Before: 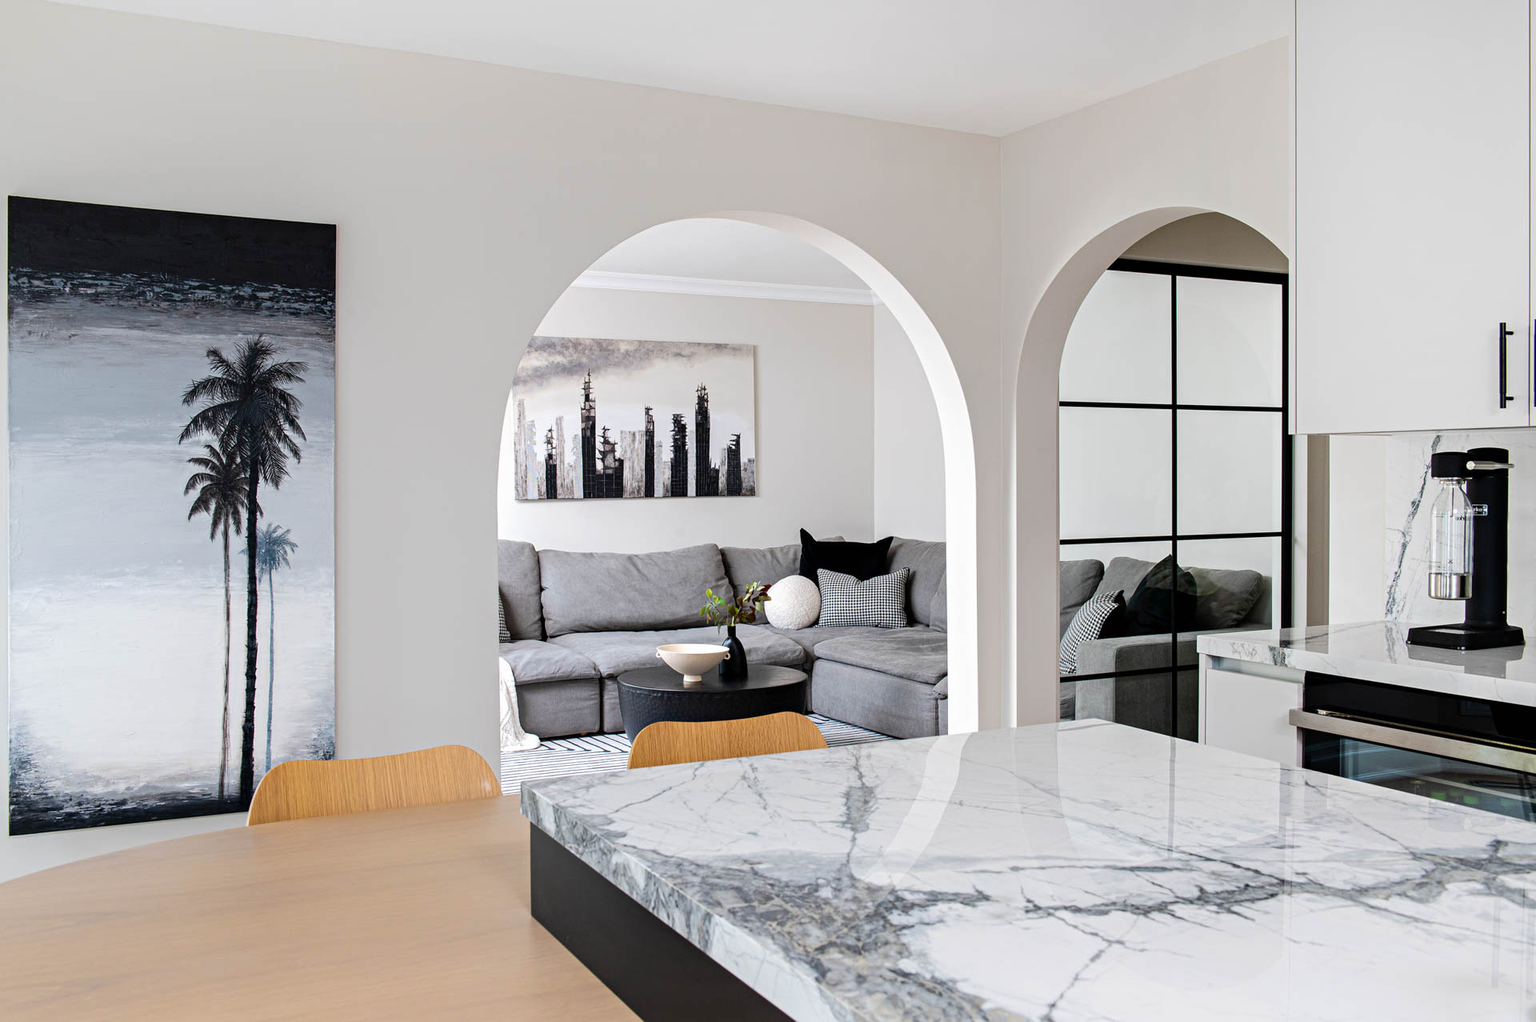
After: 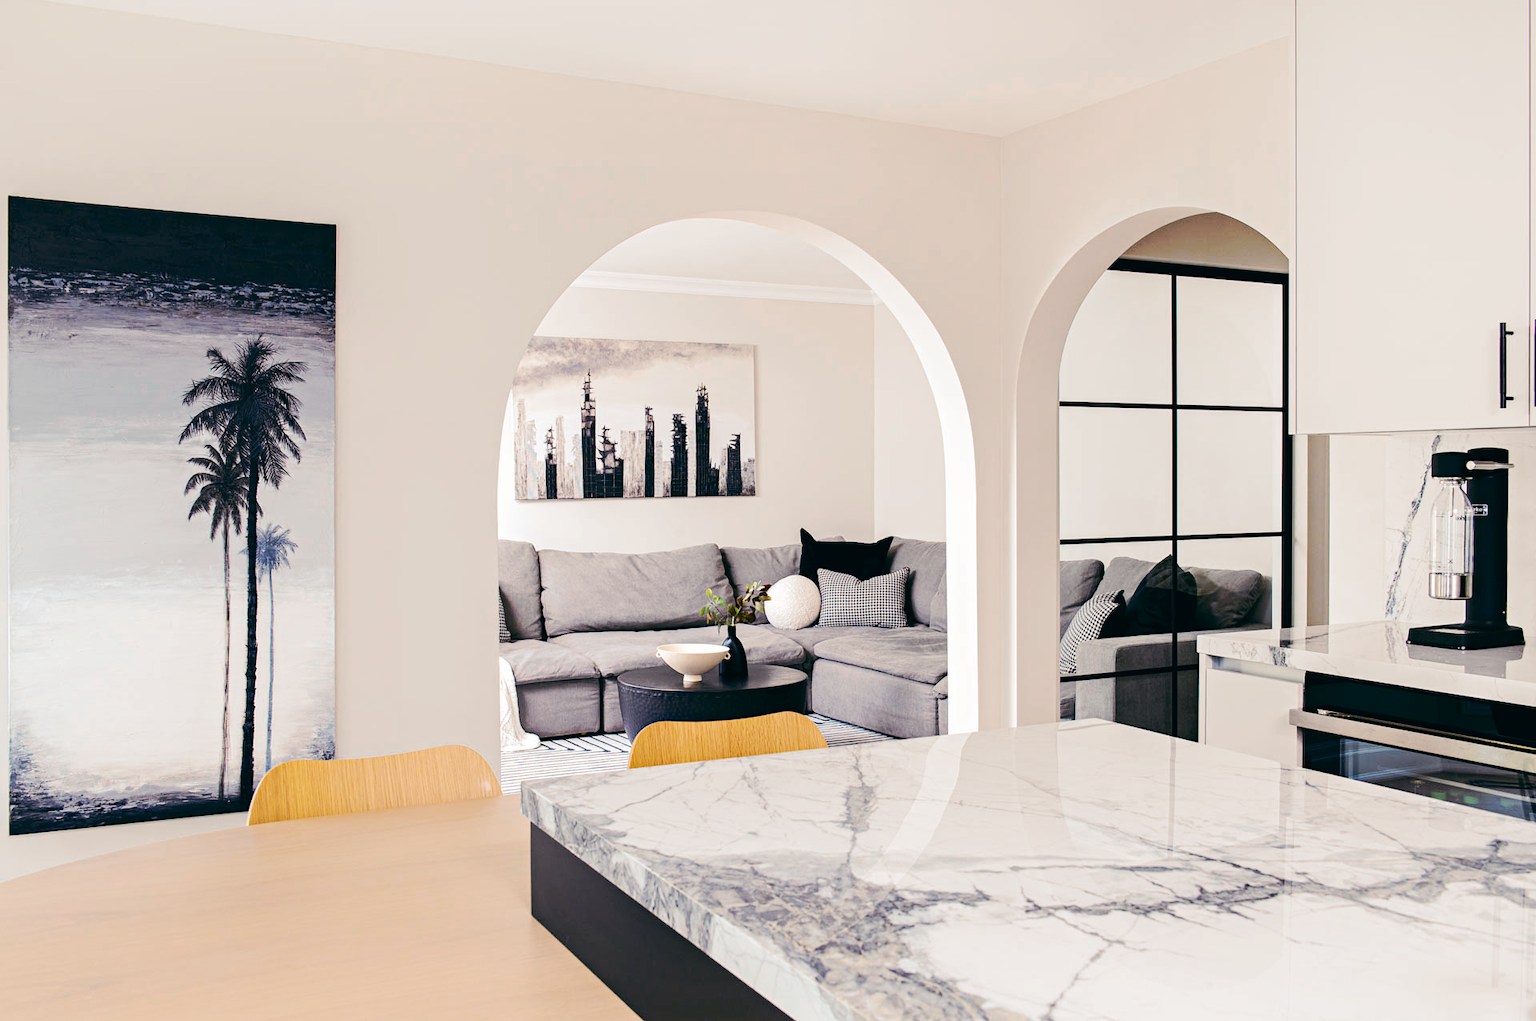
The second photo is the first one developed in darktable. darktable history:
tone curve: curves: ch0 [(0, 0) (0.003, 0.003) (0.011, 0.011) (0.025, 0.024) (0.044, 0.043) (0.069, 0.067) (0.1, 0.096) (0.136, 0.131) (0.177, 0.171) (0.224, 0.216) (0.277, 0.267) (0.335, 0.323) (0.399, 0.385) (0.468, 0.452) (0.543, 0.562) (0.623, 0.639) (0.709, 0.721) (0.801, 0.809) (0.898, 0.902) (1, 1)], preserve colors none
color look up table: target L [92.51, 88.86, 84.51, 86.82, 64.6, 68.72, 58.14, 68.06, 48.84, 45.17, 13.6, 6.159, 200, 100, 94.03, 82.48, 84.22, 80.24, 75.91, 67.38, 64.42, 62.35, 46.29, 39.95, 33.91, 27.09, 6.286, 82.55, 70.42, 91.79, 85.79, 83.87, 70.52, 74.73, 67.65, 44.81, 63.12, 53.01, 28.67, 32.42, 20.04, 30.23, 6.868, 72.61, 71, 71.01, 45.36, 45.48, 35.98], target a [-9.29, -23.23, -22.82, -2.752, -42.78, -14.2, -31.72, -1.595, -28.75, -20.36, -17.97, -9.876, 0, 0, 1.584, 16.63, 20.15, 17.83, 32.33, 52.11, 7.579, 26.66, 71.4, 21.84, 57.74, 46.01, 3.363, 5.279, 7.921, 11.26, 20.32, 28.17, 24.32, 27.63, 54.82, 41.87, 50.4, 28.46, 3.343, 55.09, 25.96, 59.42, 15.44, -39.61, -25.01, -33.65, 10.46, -25.7, 0.777], target b [27.37, 5.792, 16.25, 67.01, 27.2, 9.919, 31.68, 68.62, 8.16, 17.16, 7.89, 4.427, 0, 0, 19.1, 32.96, 12.28, 77.93, 30.34, 25.3, 14.89, 54.17, 61.55, 41.85, 18.26, 38.59, 5.35, 2.483, -31.17, 1.543, -3.509, -8.893, 3.09, -2.13, -0.314, -55.27, -19.4, -12.51, -3.449, -11.3, -58.38, -60.14, -34.57, -5.149, -24.24, -26.54, -65.67, -13.87, -46.54], num patches 49
